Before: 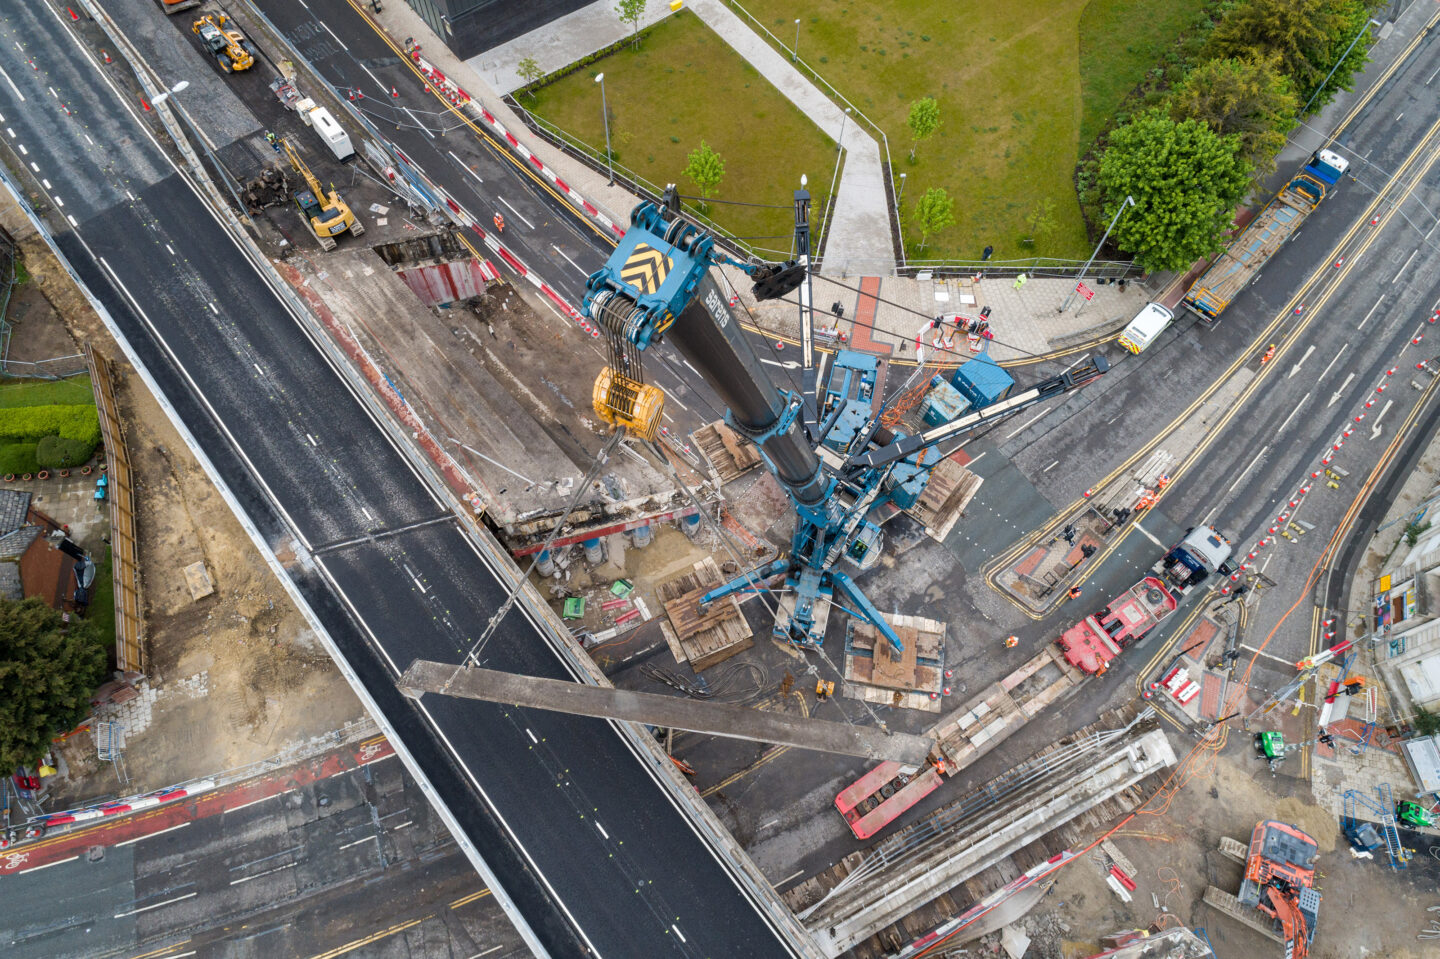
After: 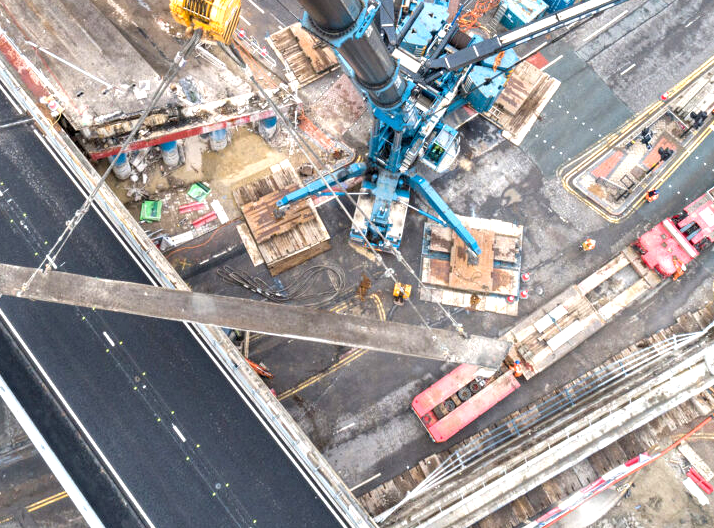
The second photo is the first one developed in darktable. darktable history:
exposure: black level correction 0.001, exposure 0.959 EV, compensate highlight preservation false
crop: left 29.376%, top 41.413%, right 20.986%, bottom 3.479%
local contrast: highlights 100%, shadows 99%, detail 120%, midtone range 0.2
